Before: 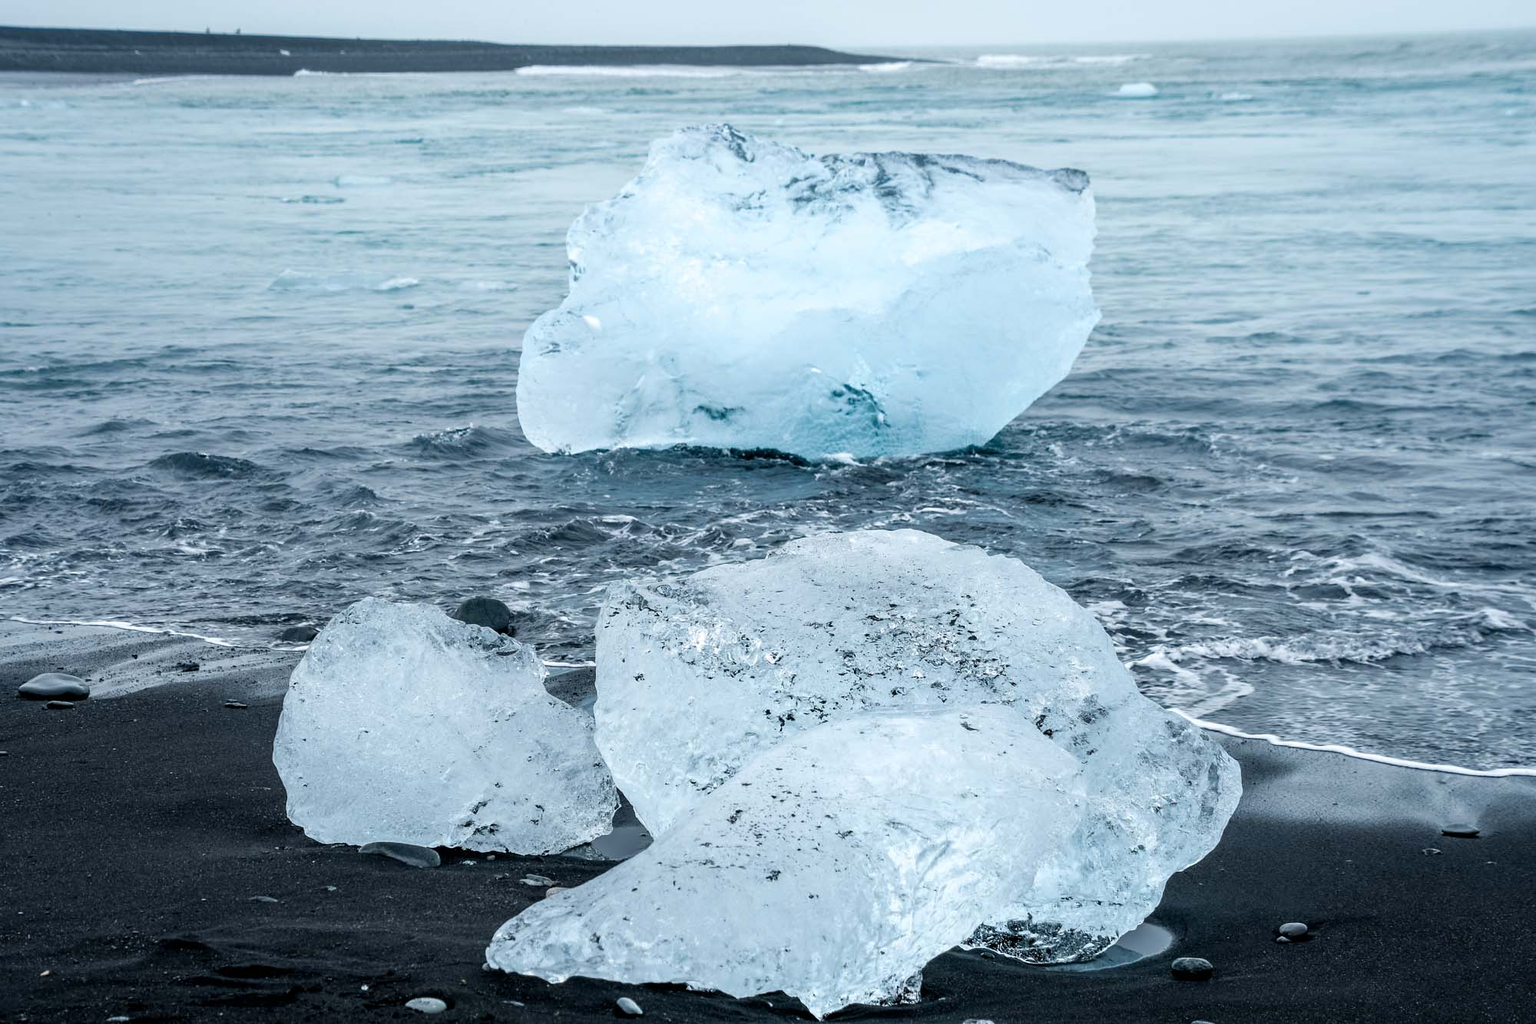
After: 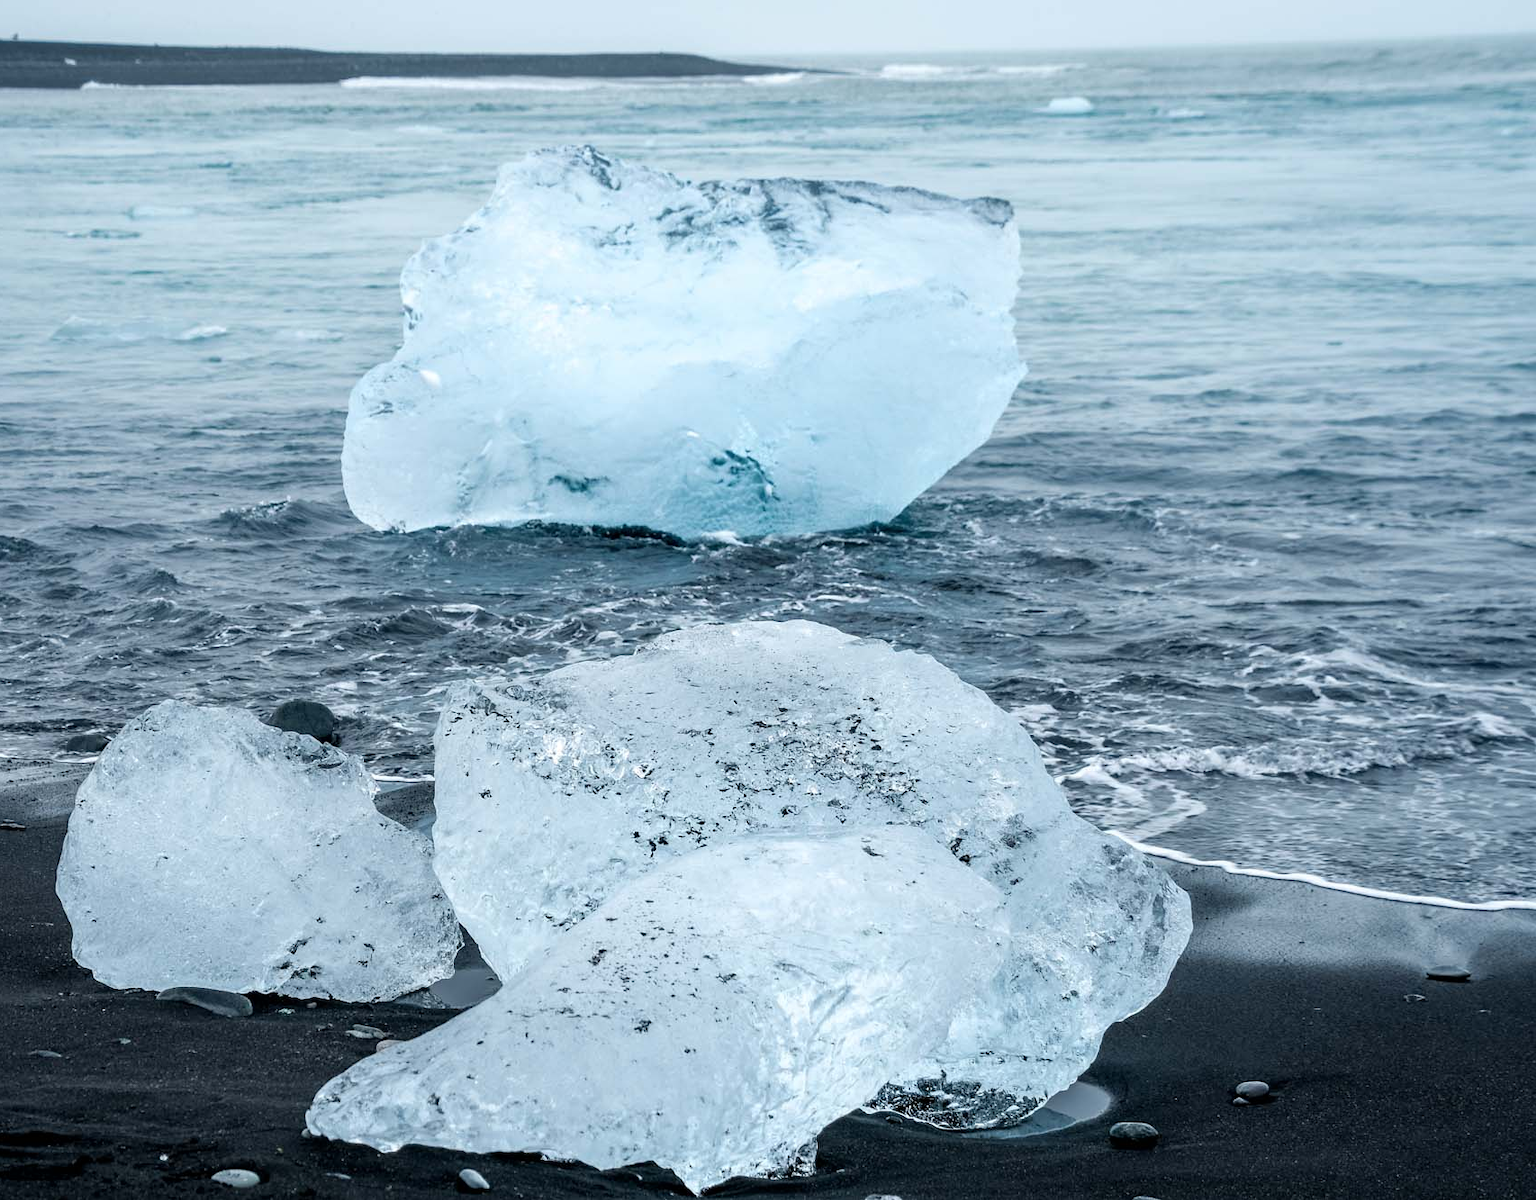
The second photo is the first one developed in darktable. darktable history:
crop and rotate: left 14.652%
